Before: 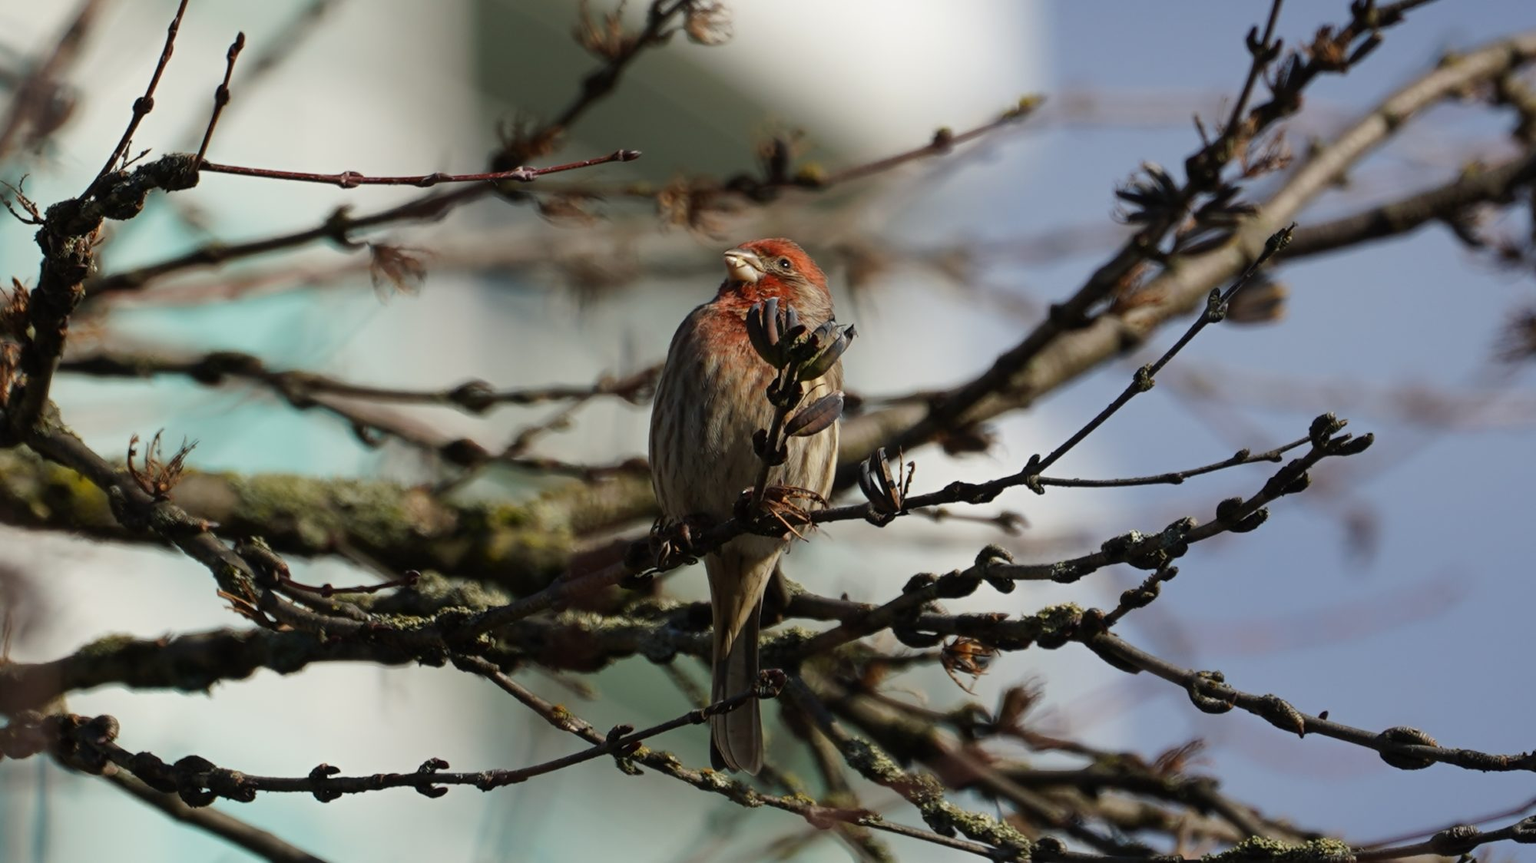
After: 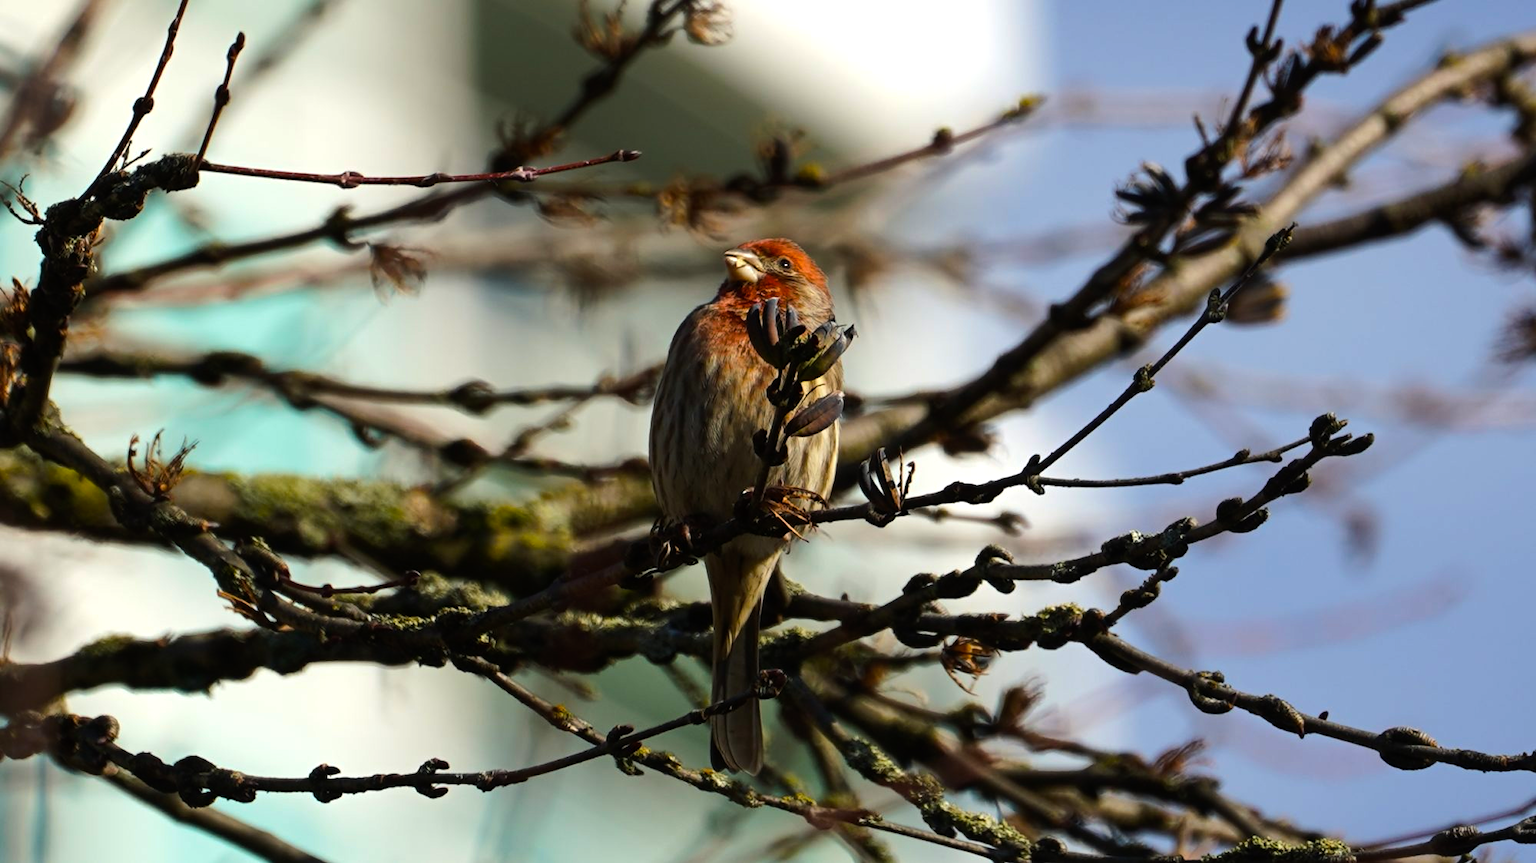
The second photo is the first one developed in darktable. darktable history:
color balance rgb: perceptual saturation grading › global saturation 25.066%, global vibrance 25.96%, contrast 6.699%
tone equalizer: -8 EV -0.394 EV, -7 EV -0.368 EV, -6 EV -0.301 EV, -5 EV -0.236 EV, -3 EV 0.233 EV, -2 EV 0.321 EV, -1 EV 0.384 EV, +0 EV 0.406 EV, edges refinement/feathering 500, mask exposure compensation -1.57 EV, preserve details no
